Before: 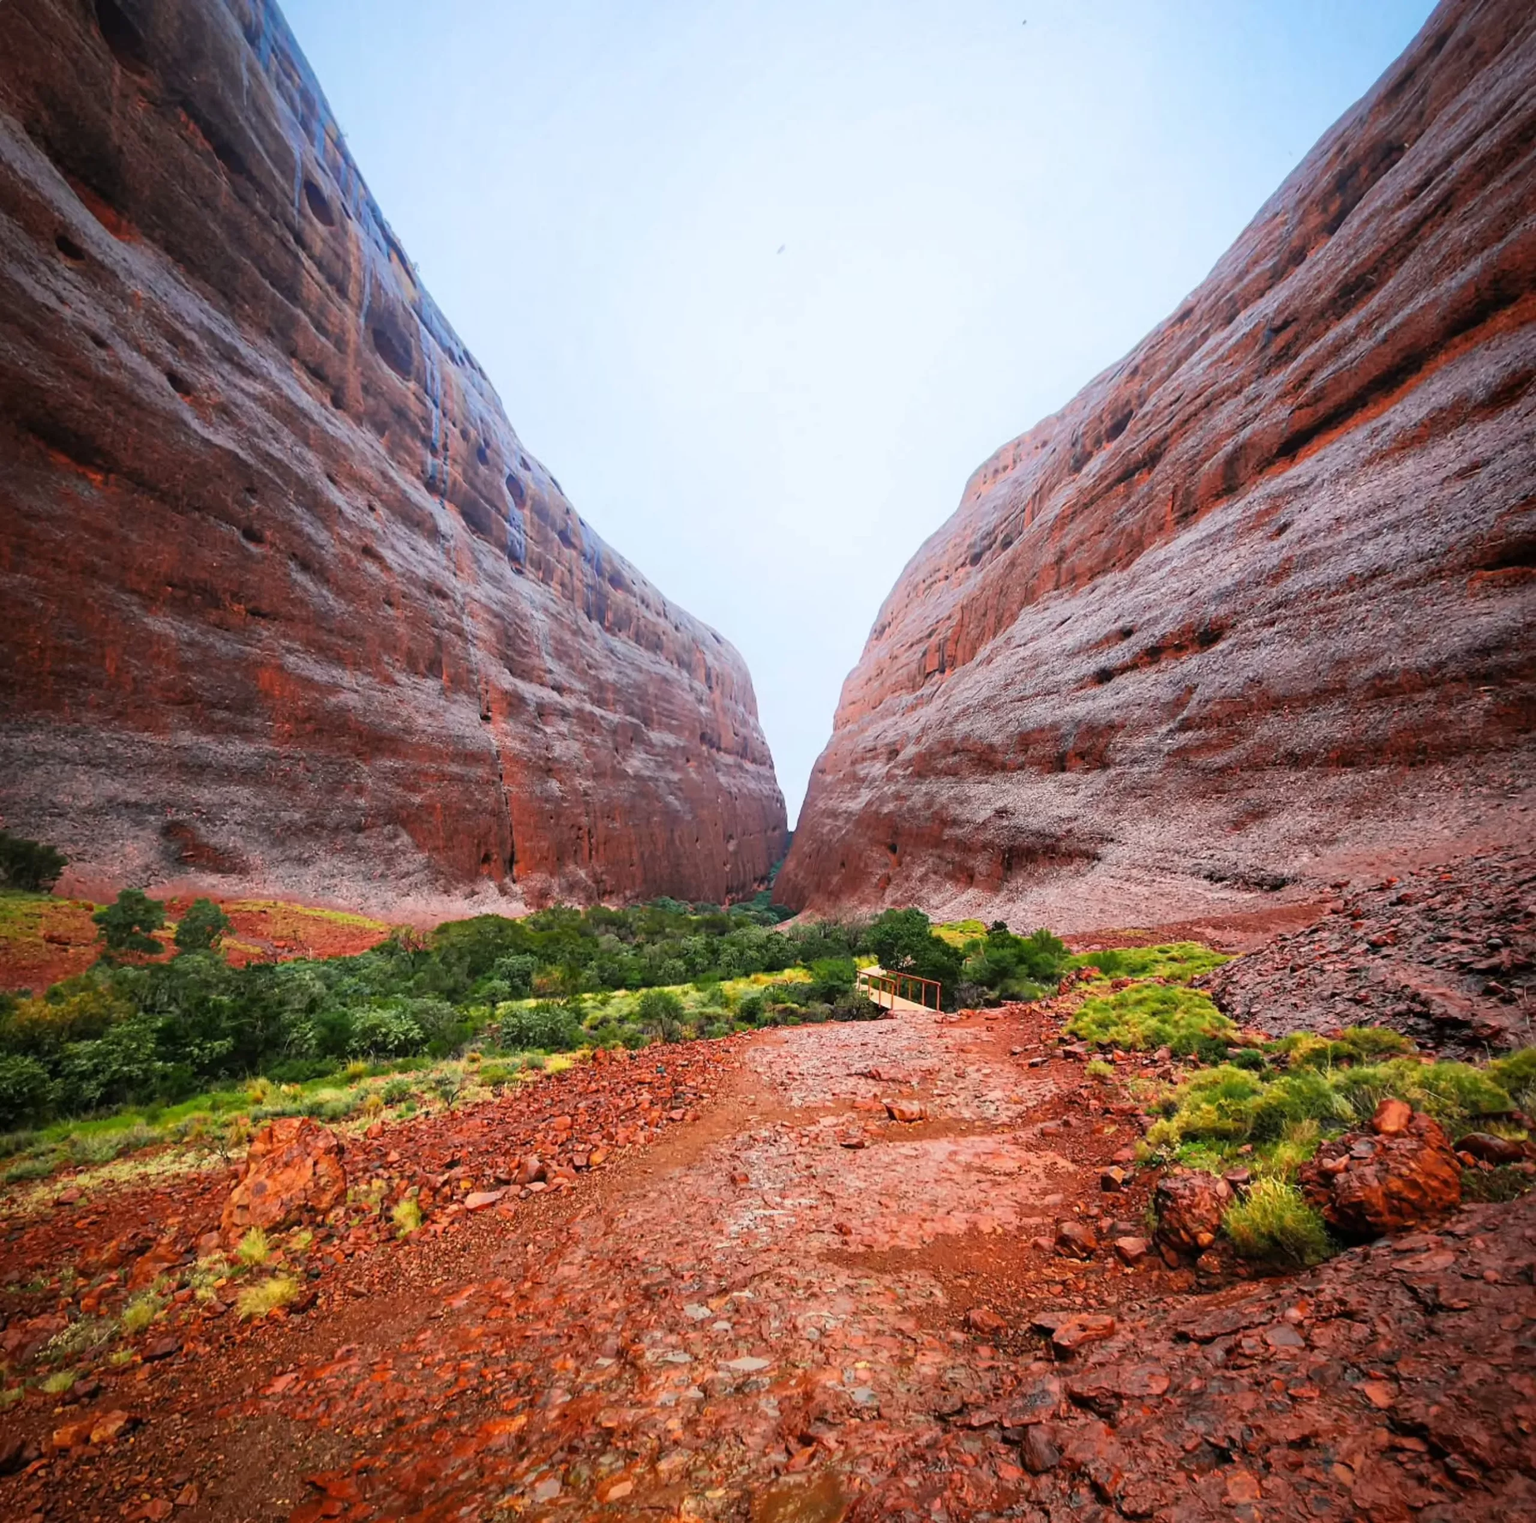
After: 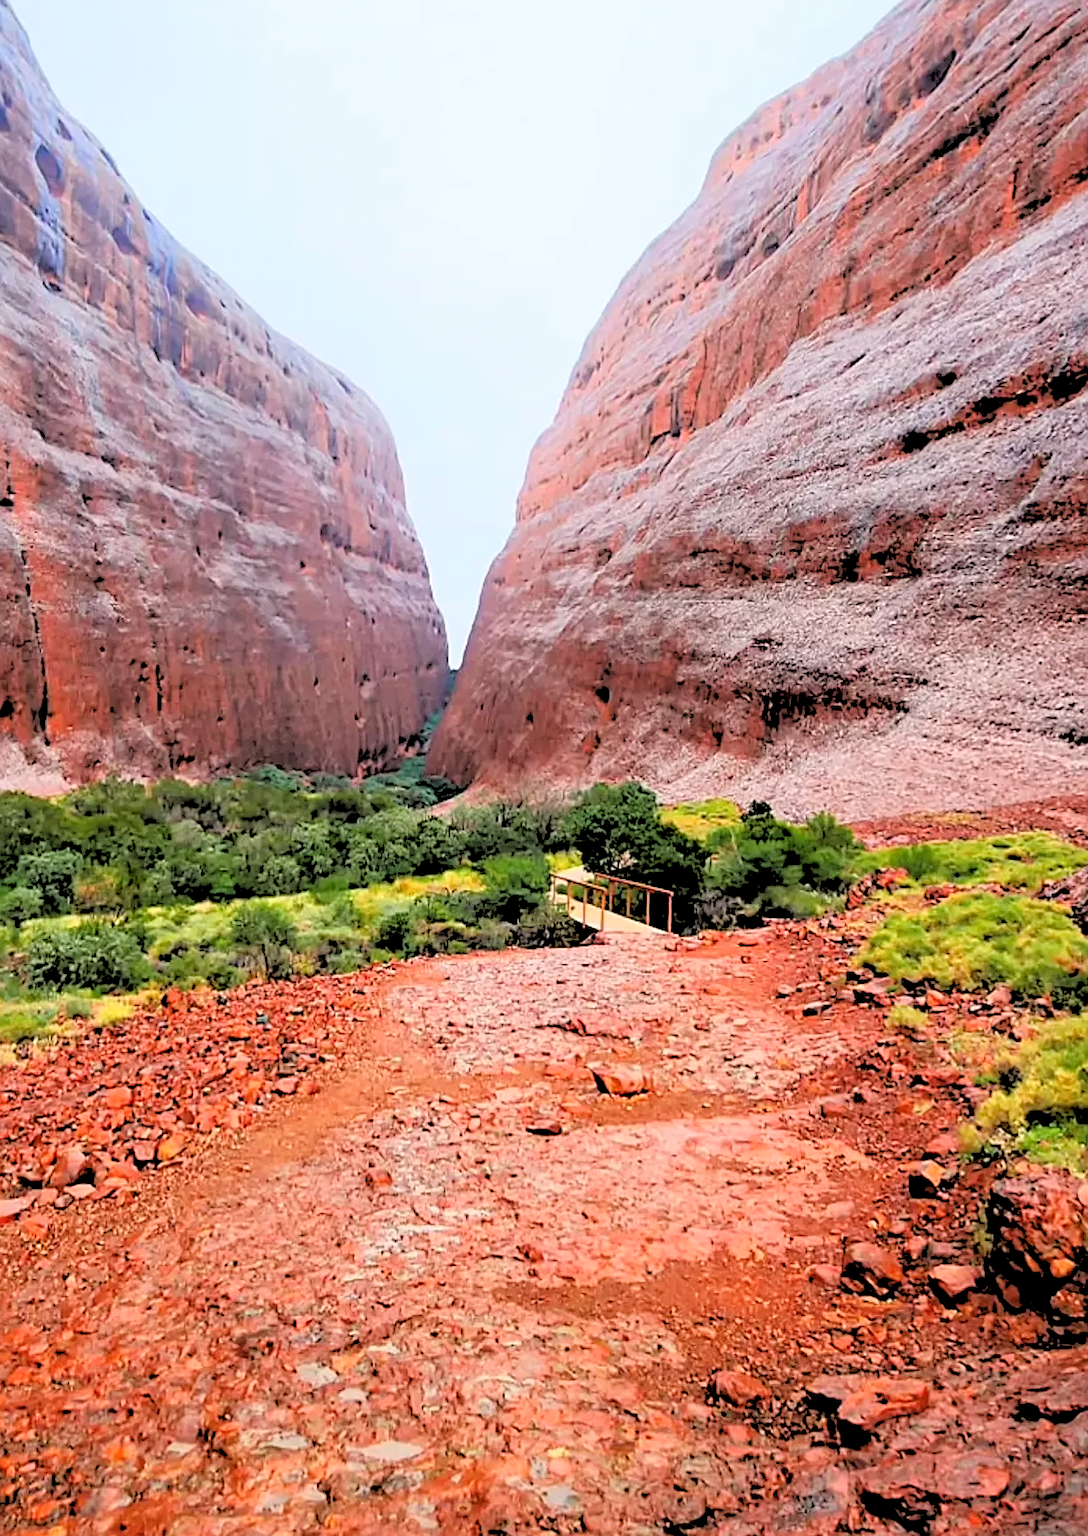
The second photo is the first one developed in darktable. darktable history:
crop: left 31.379%, top 24.658%, right 20.326%, bottom 6.628%
sharpen: on, module defaults
rgb levels: levels [[0.027, 0.429, 0.996], [0, 0.5, 1], [0, 0.5, 1]]
